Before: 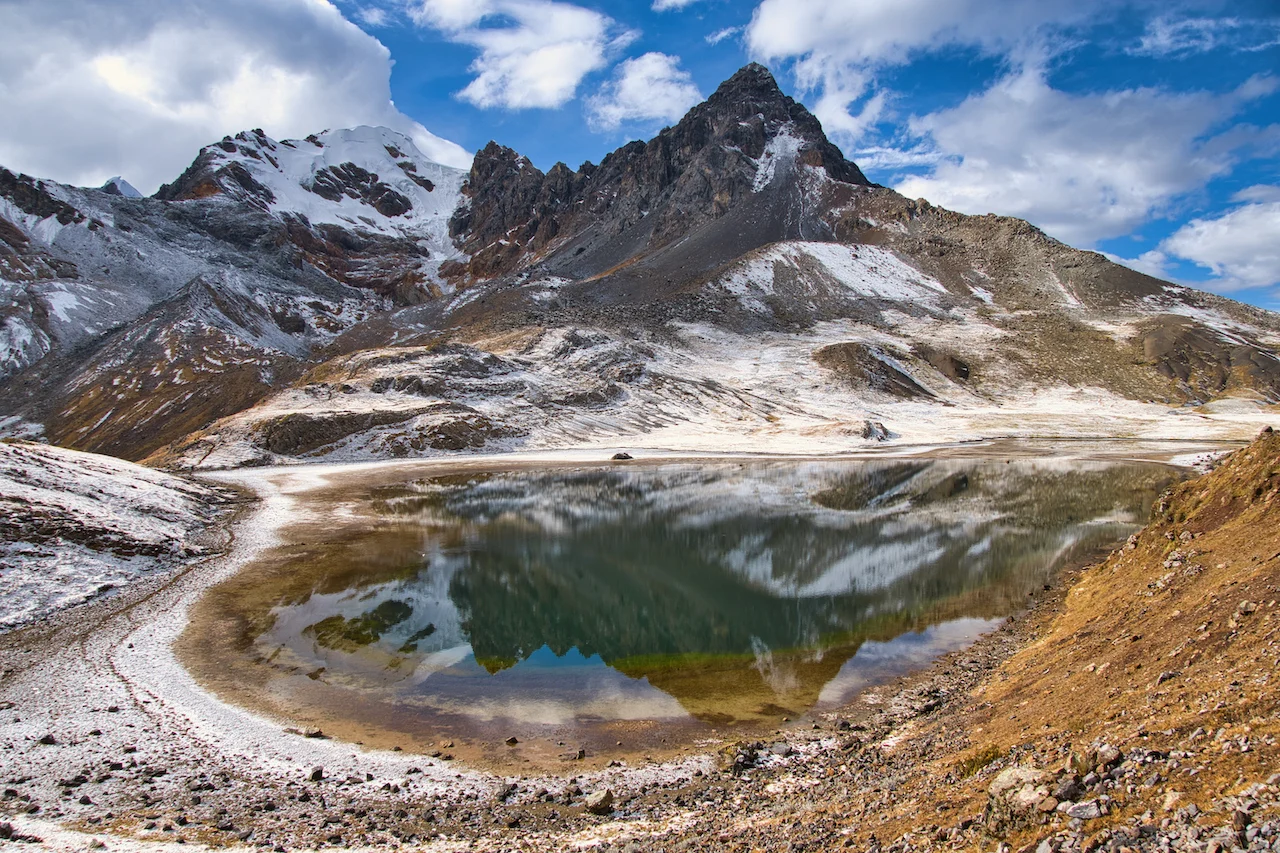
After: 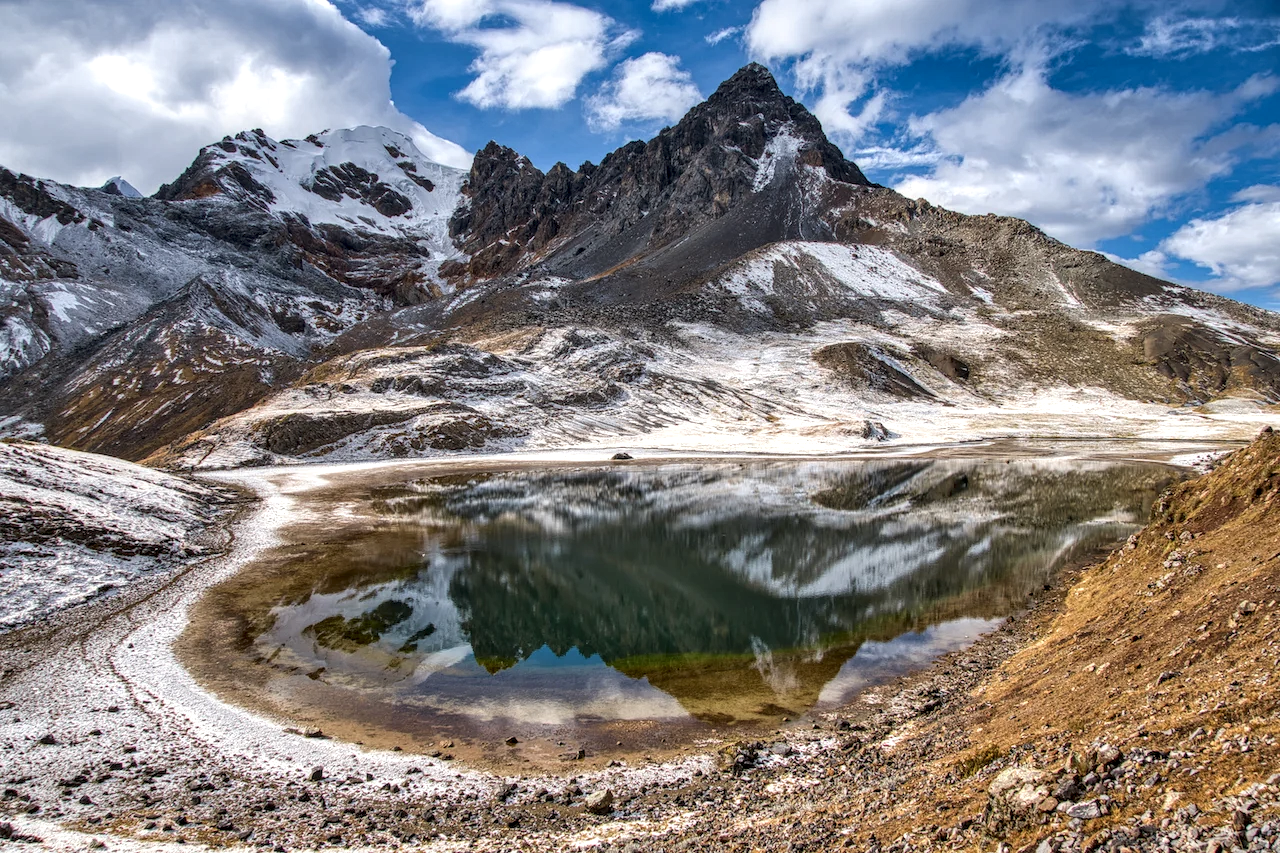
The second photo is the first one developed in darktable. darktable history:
color balance rgb: linear chroma grading › global chroma -0.67%, saturation formula JzAzBz (2021)
contrast brightness saturation: saturation -0.05
local contrast: highlights 25%, detail 150%
